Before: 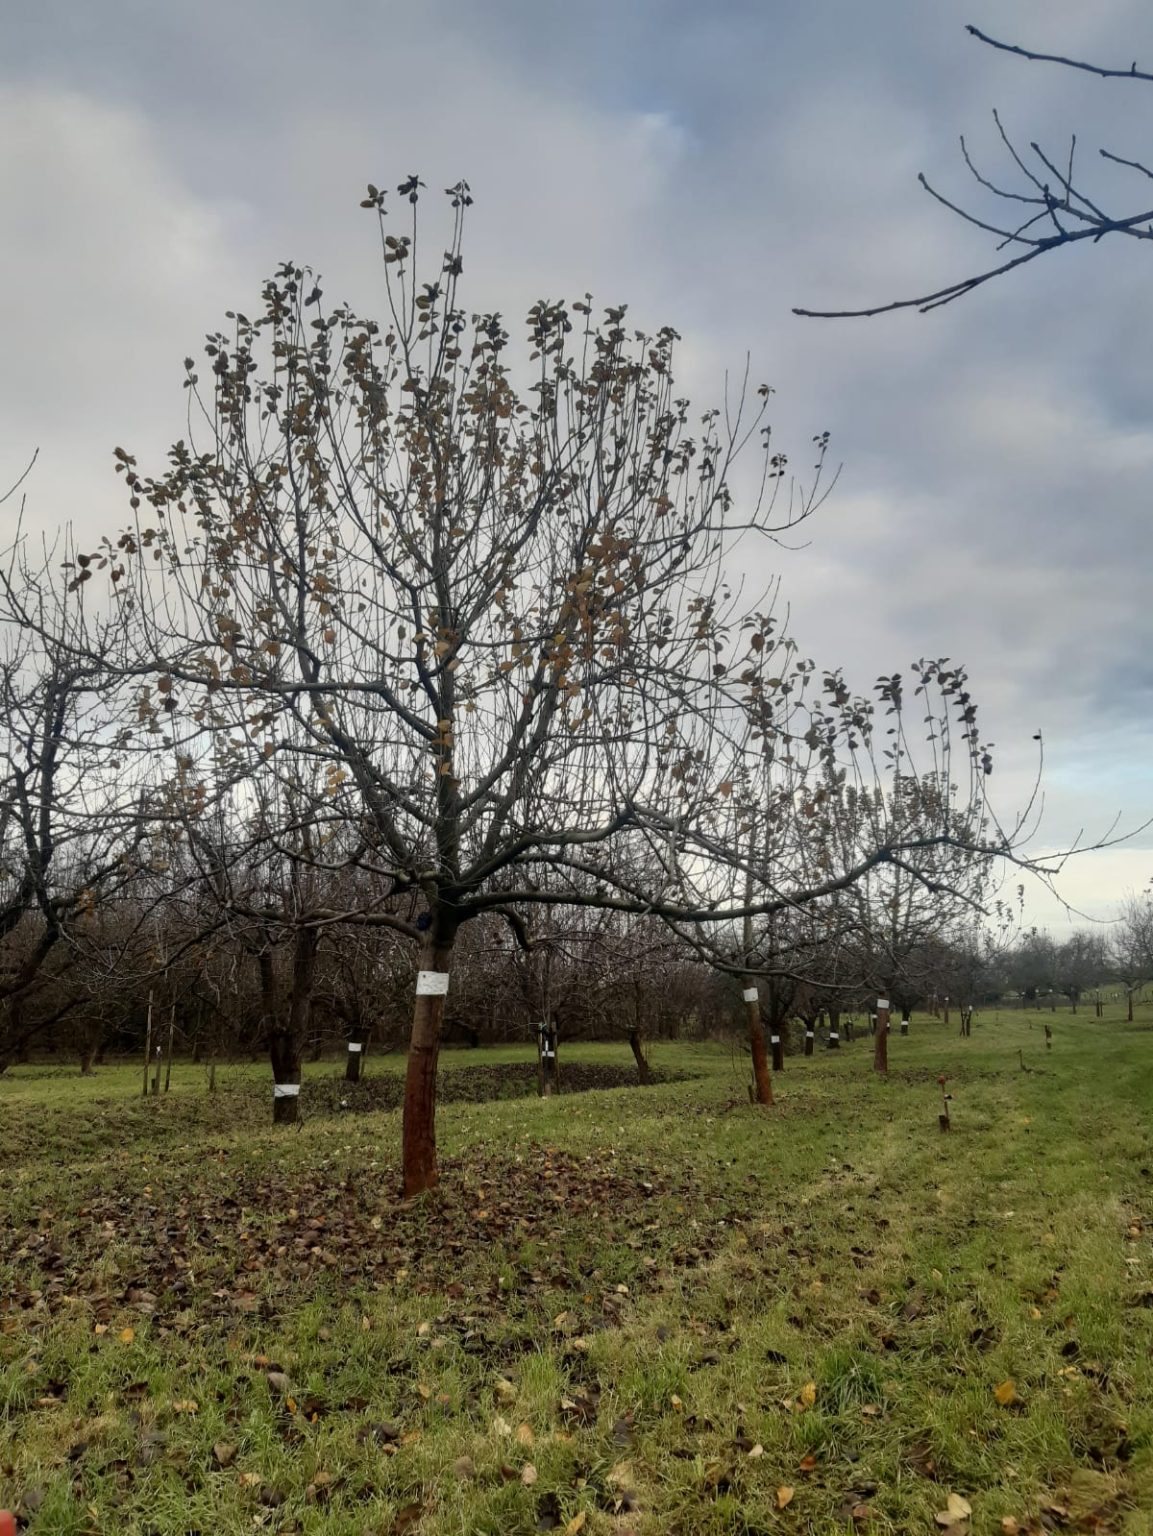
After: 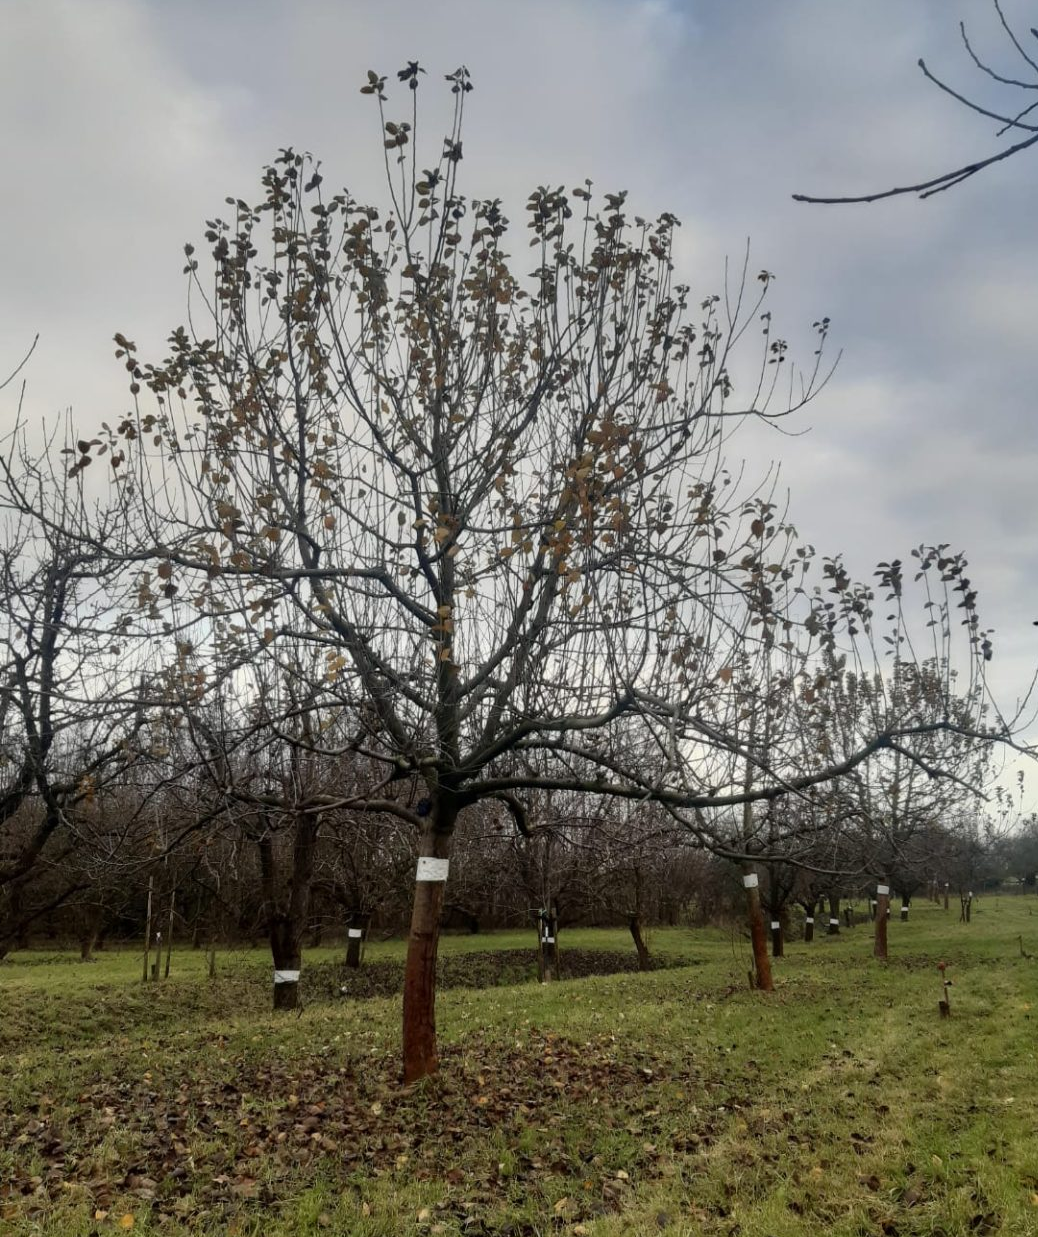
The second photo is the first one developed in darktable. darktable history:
crop: top 7.486%, right 9.91%, bottom 11.956%
